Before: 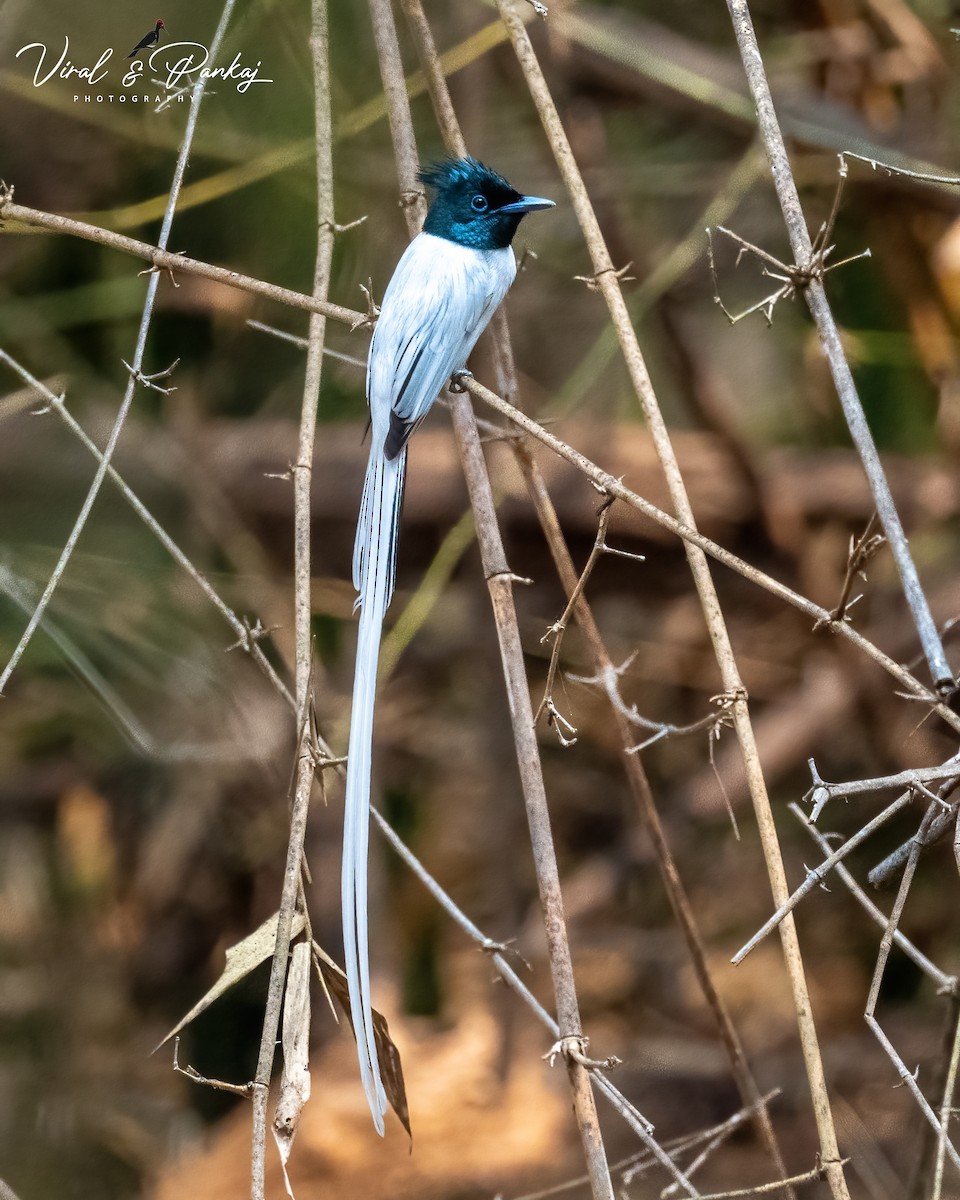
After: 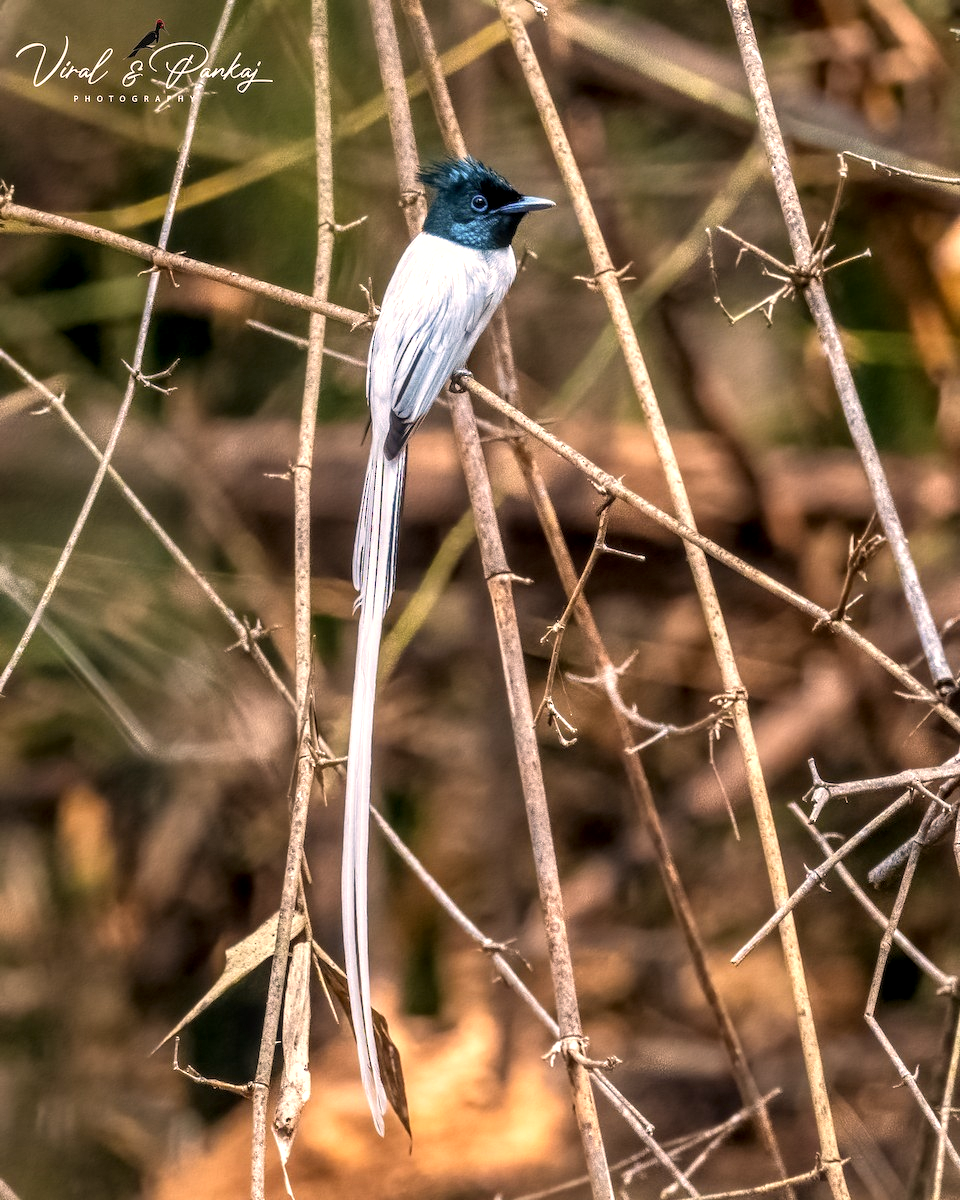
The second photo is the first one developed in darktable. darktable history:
white balance: red 1.009, blue 0.985
local contrast: highlights 61%, detail 143%, midtone range 0.428
exposure: exposure 0.236 EV, compensate highlight preservation false
color correction: highlights a* 11.96, highlights b* 11.58
